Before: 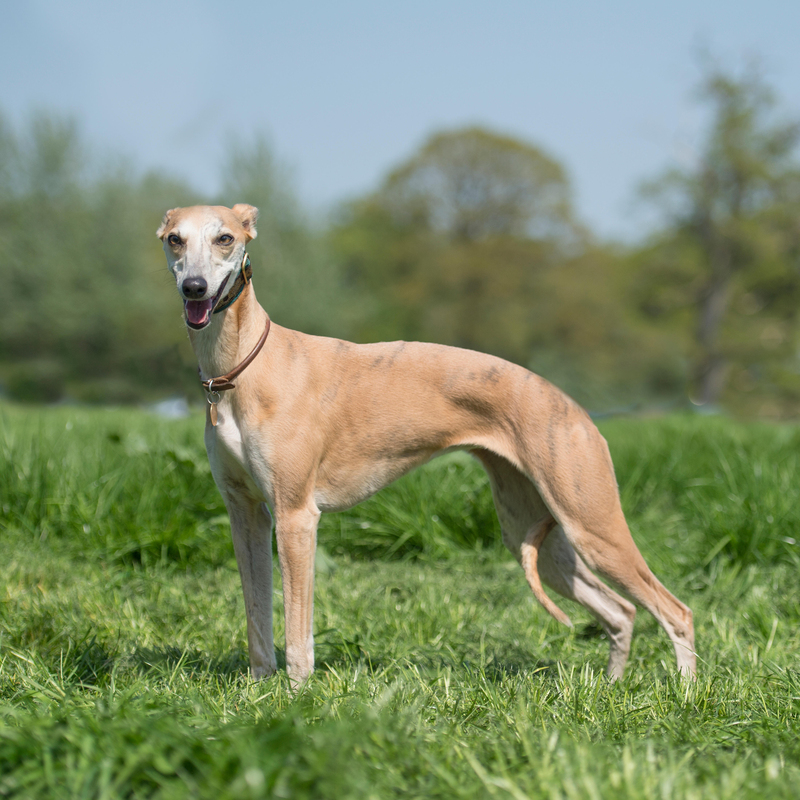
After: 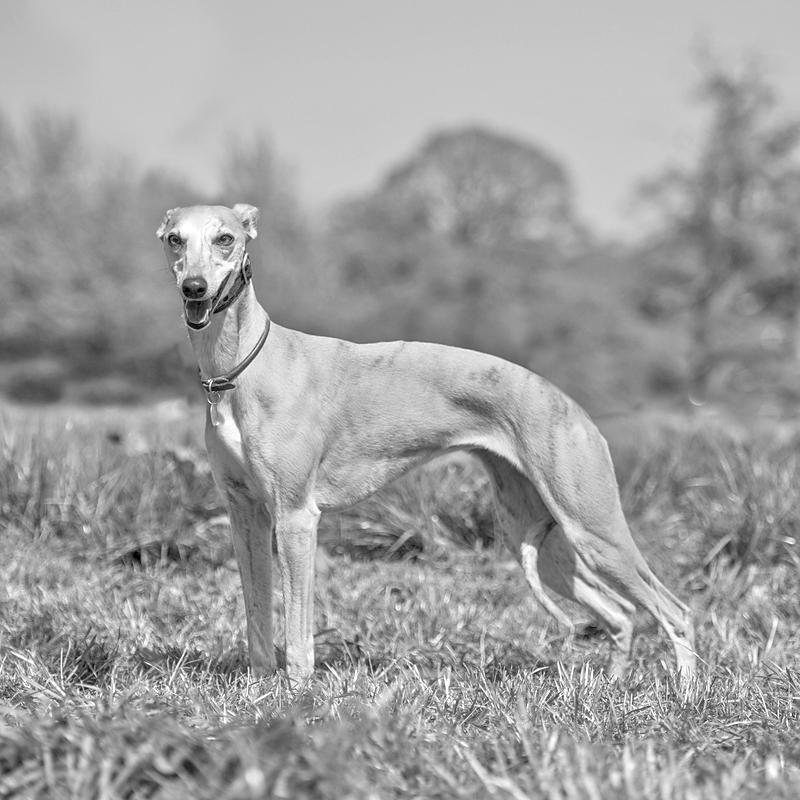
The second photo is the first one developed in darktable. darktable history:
color balance rgb: perceptual saturation grading › global saturation 20%, perceptual saturation grading › highlights 2.68%, perceptual saturation grading › shadows 50%
local contrast: on, module defaults
sharpen: radius 1.559, amount 0.373, threshold 1.271
monochrome: on, module defaults
tone equalizer: -7 EV 0.15 EV, -6 EV 0.6 EV, -5 EV 1.15 EV, -4 EV 1.33 EV, -3 EV 1.15 EV, -2 EV 0.6 EV, -1 EV 0.15 EV, mask exposure compensation -0.5 EV
contrast brightness saturation: contrast 0.07
